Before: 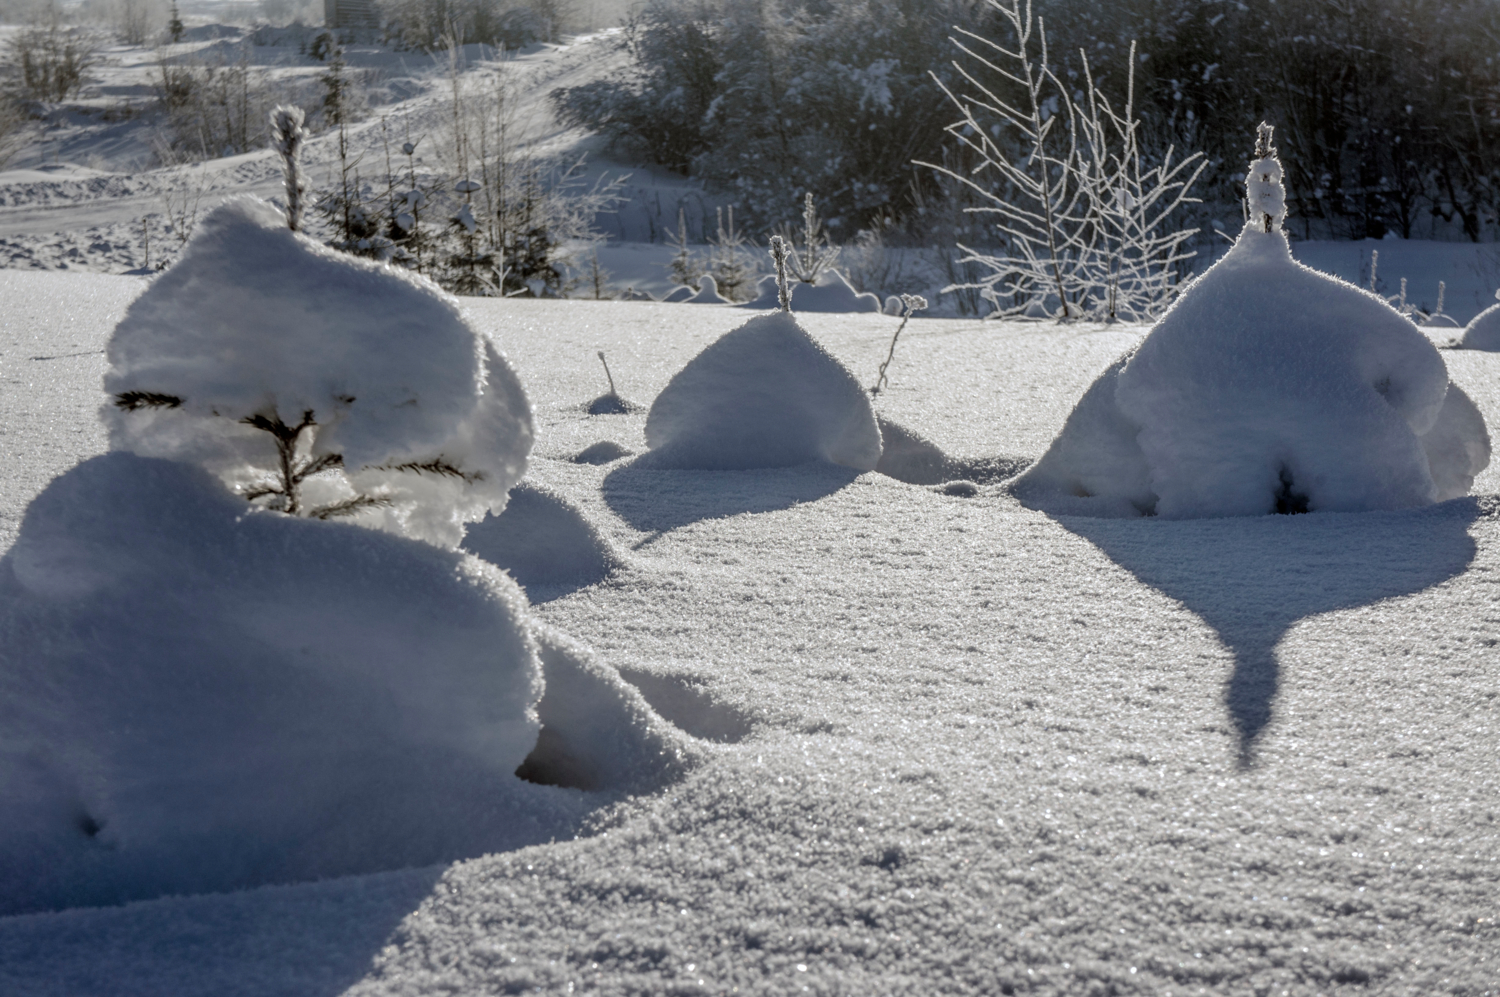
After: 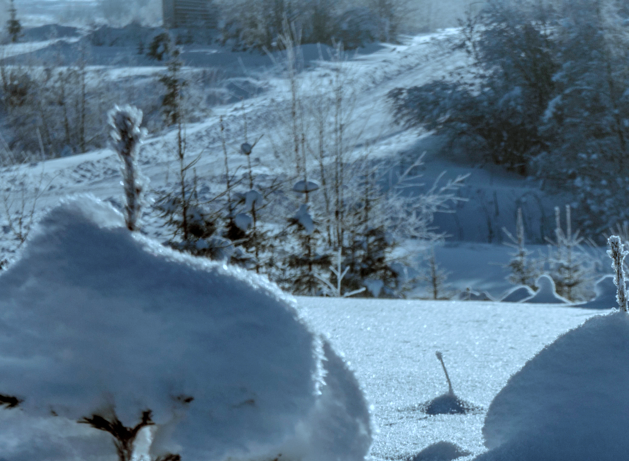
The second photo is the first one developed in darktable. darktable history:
rotate and perspective: automatic cropping original format, crop left 0, crop top 0
shadows and highlights: soften with gaussian
color correction: highlights a* -9.73, highlights b* -21.22
crop and rotate: left 10.817%, top 0.062%, right 47.194%, bottom 53.626%
velvia: strength 21.76%
